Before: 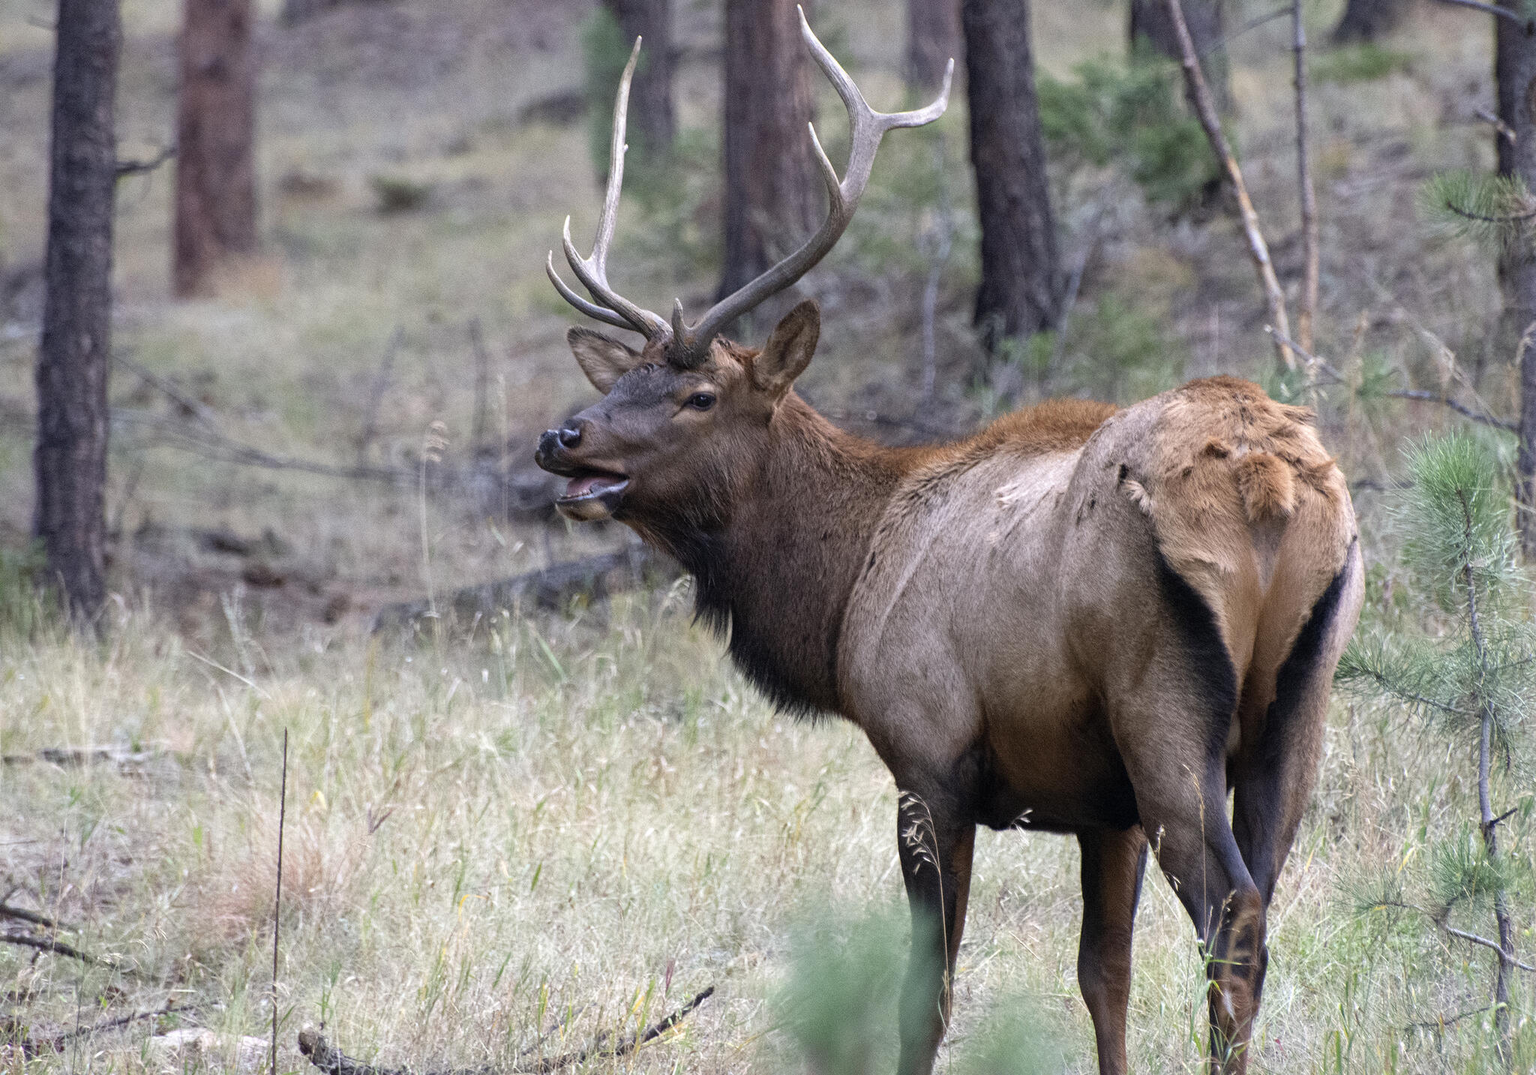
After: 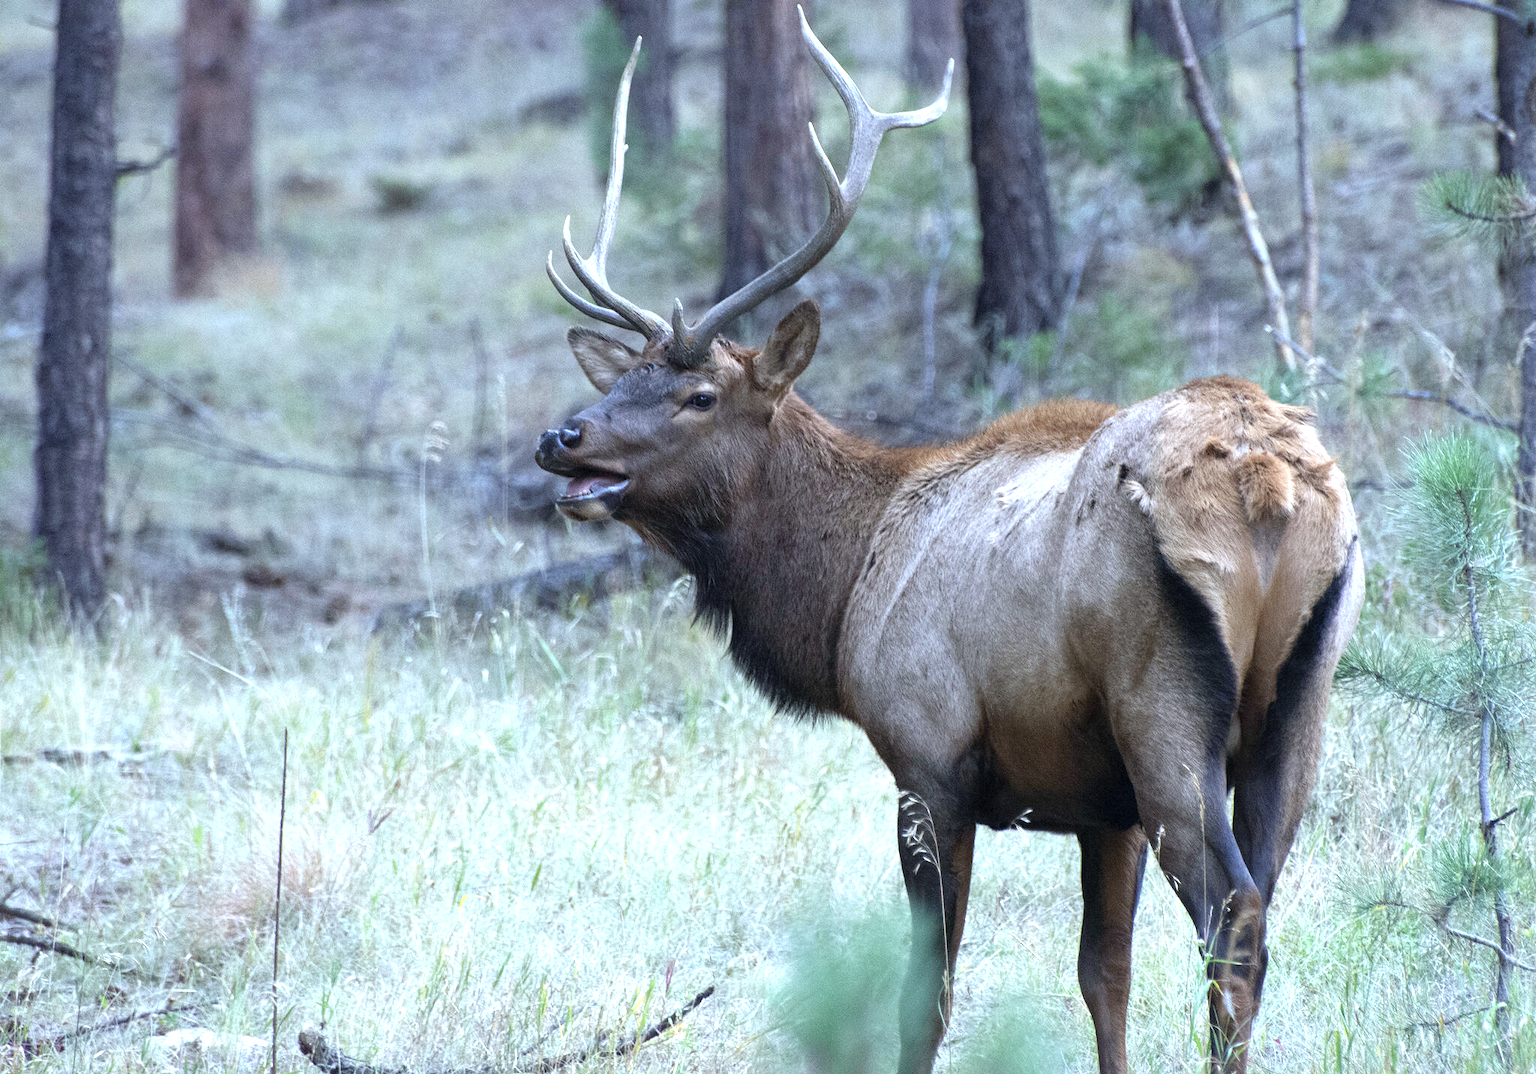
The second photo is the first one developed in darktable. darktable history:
white balance: red 0.978, blue 0.999
exposure: exposure 0.6 EV, compensate highlight preservation false
color calibration: illuminant F (fluorescent), F source F9 (Cool White Deluxe 4150 K) – high CRI, x 0.374, y 0.373, temperature 4158.34 K
